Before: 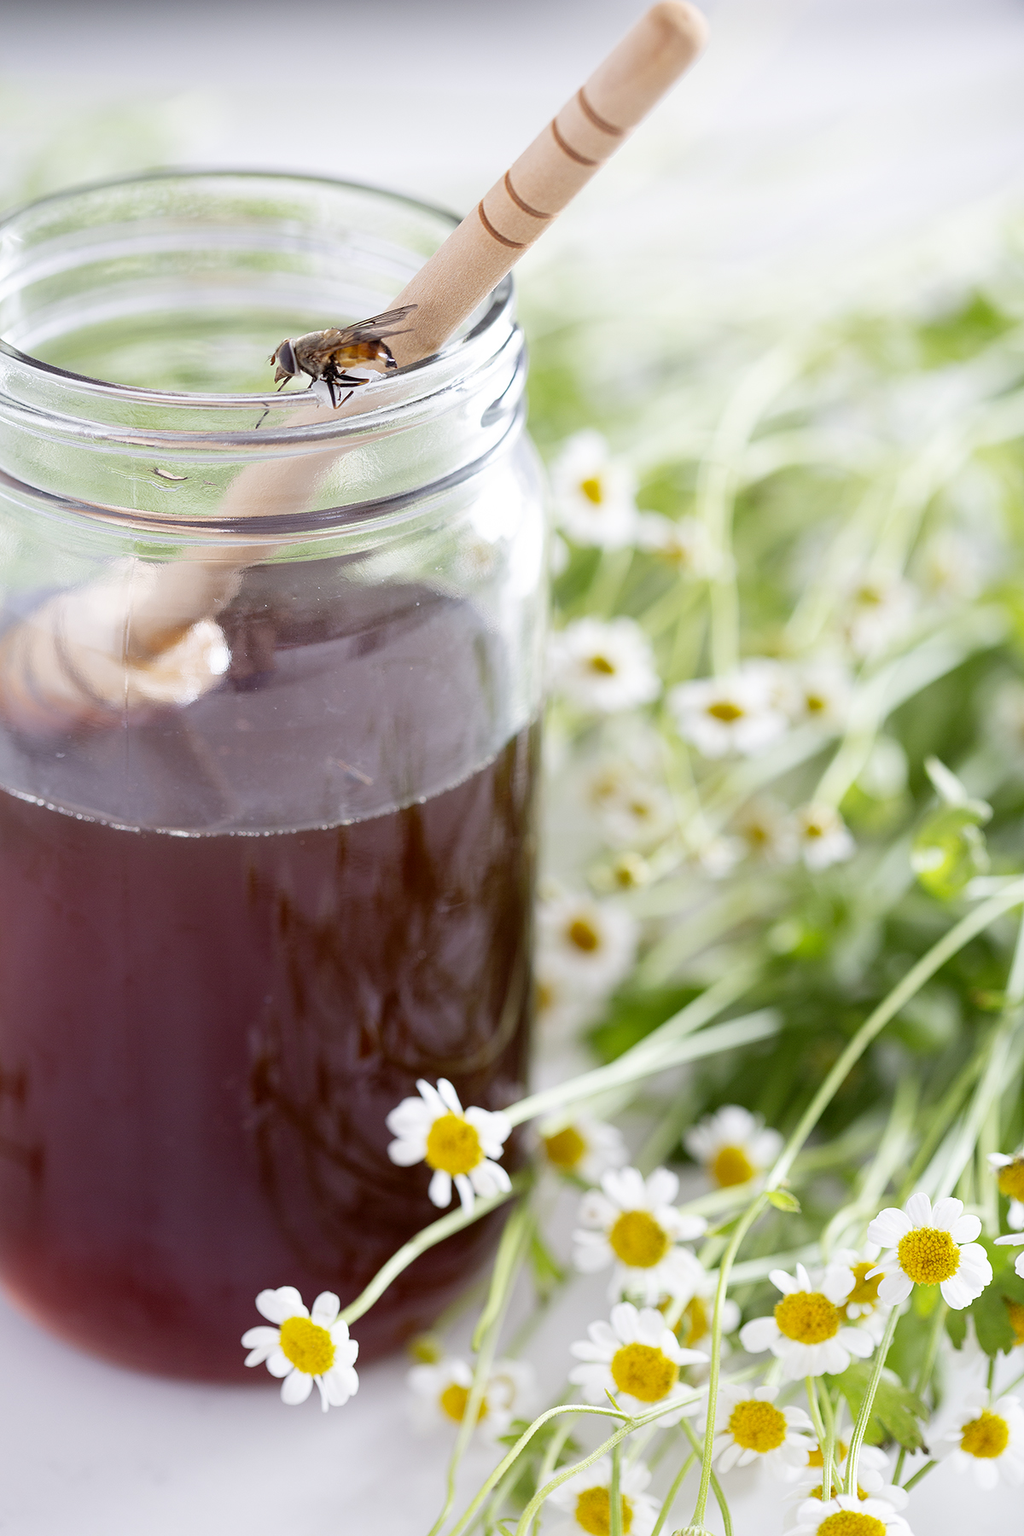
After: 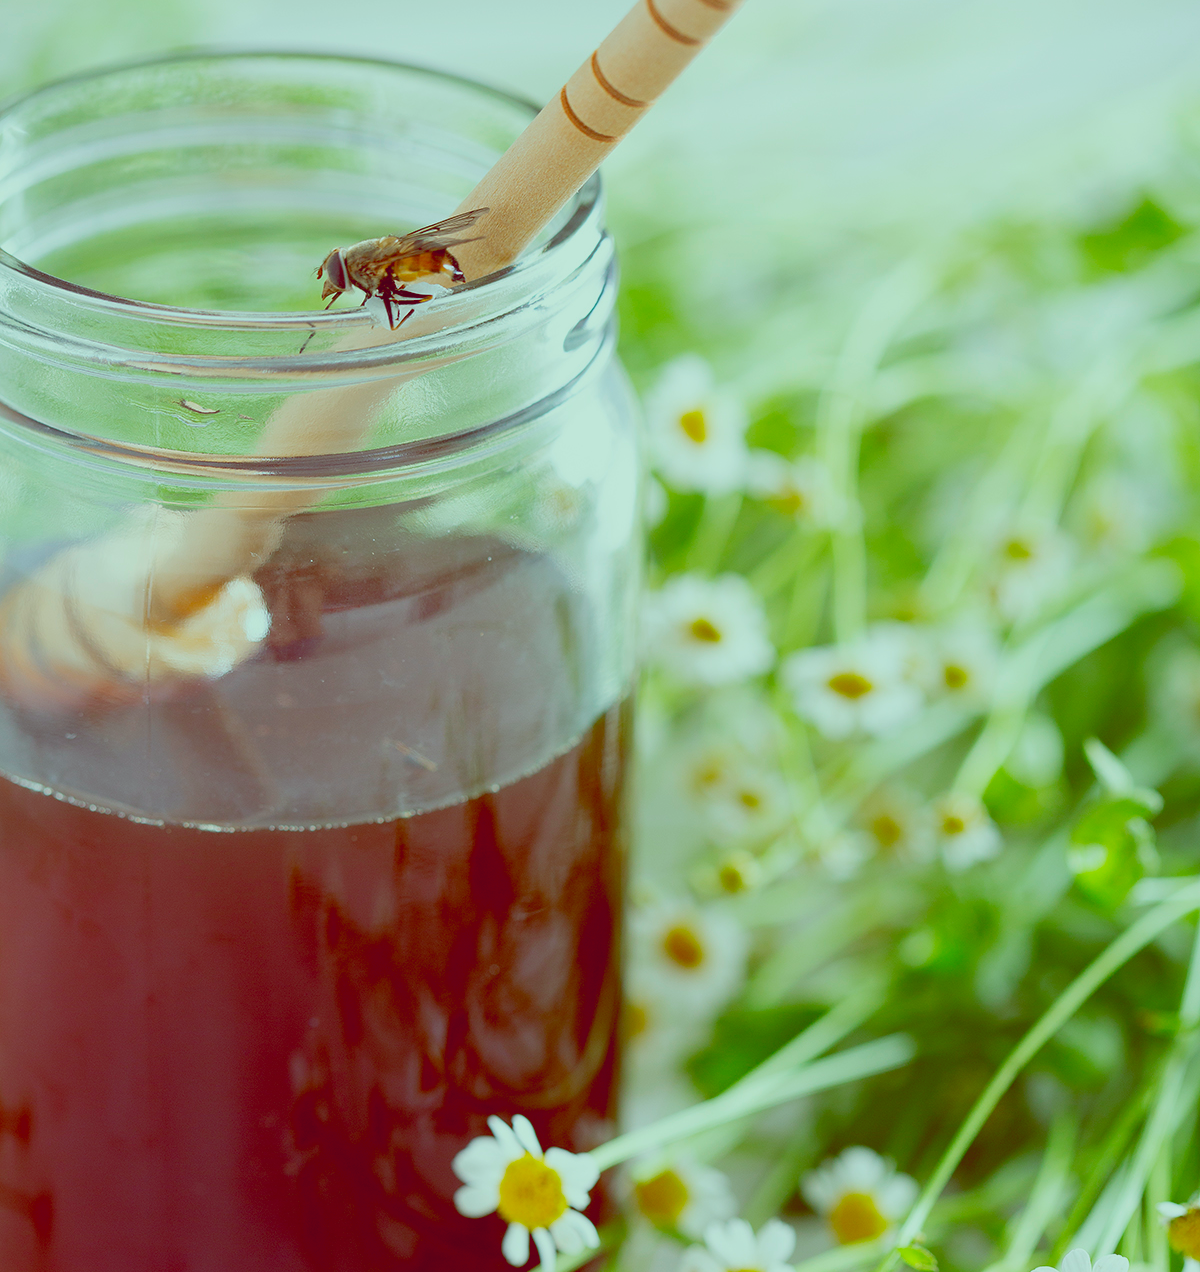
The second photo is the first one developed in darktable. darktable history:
contrast brightness saturation: contrast -0.19, saturation 0.19
color balance: lift [1, 1.015, 0.987, 0.985], gamma [1, 0.959, 1.042, 0.958], gain [0.927, 0.938, 1.072, 0.928], contrast 1.5%
white balance: red 0.974, blue 1.044
crop and rotate: top 8.293%, bottom 20.996%
